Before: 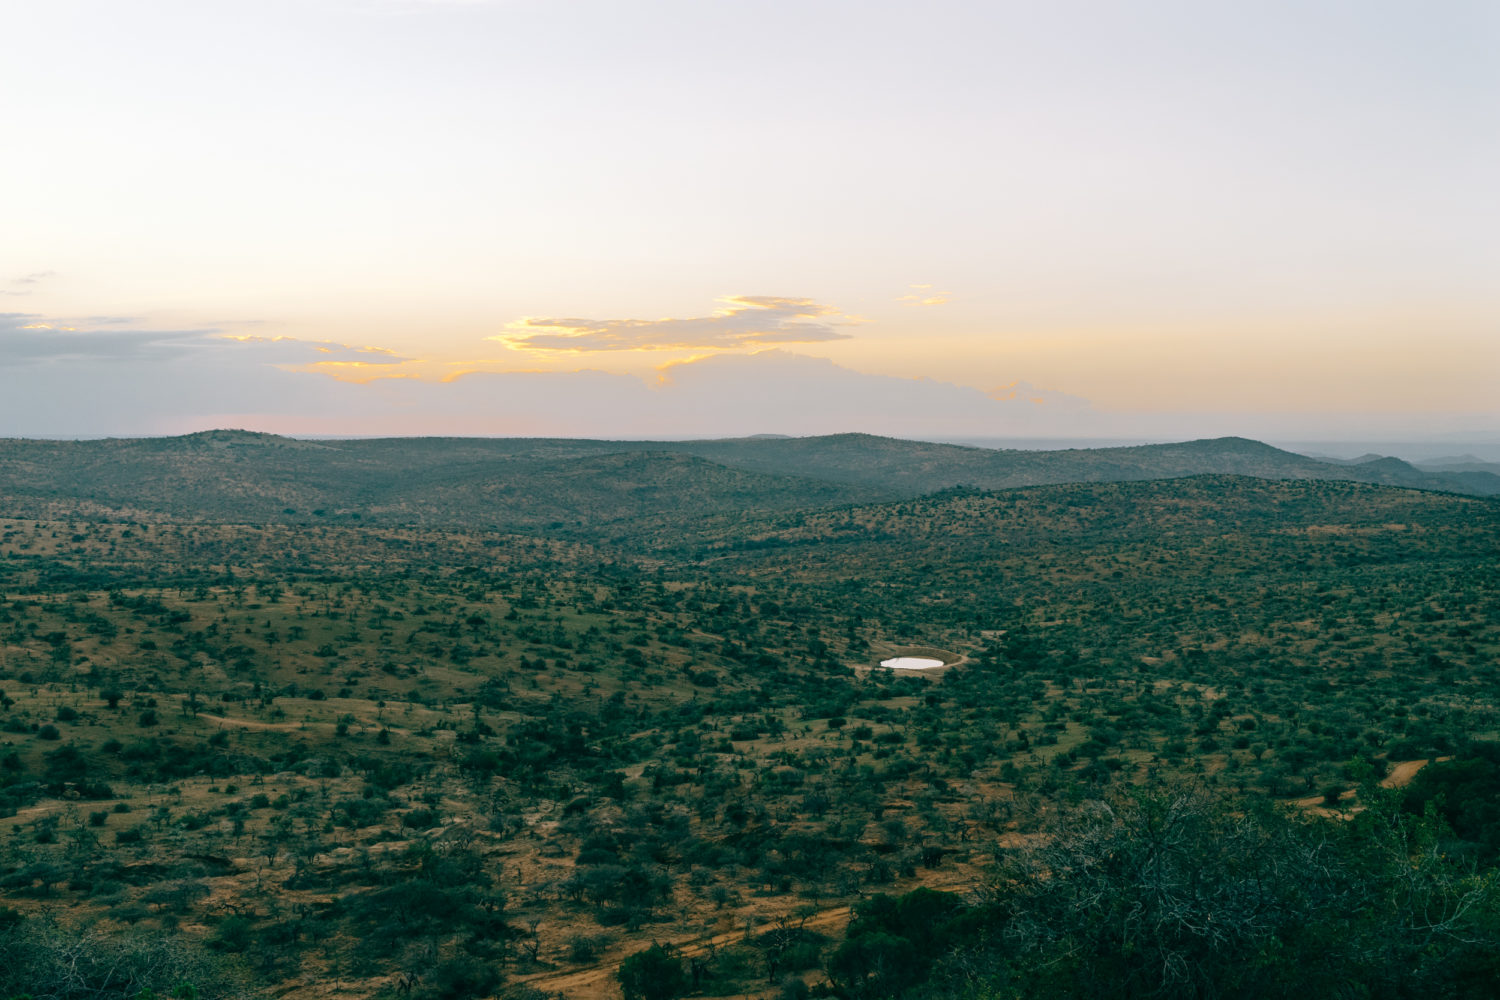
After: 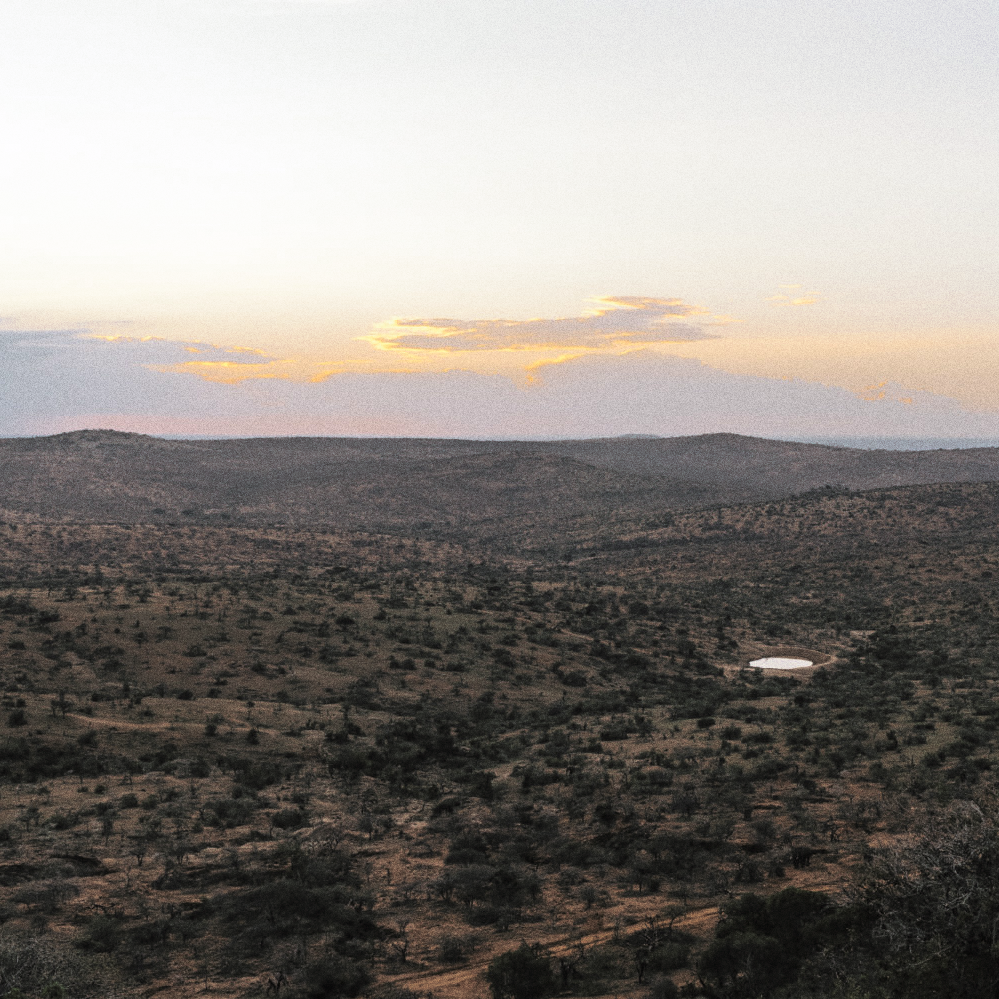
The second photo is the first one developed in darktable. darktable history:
grain: coarseness 0.09 ISO, strength 40%
crop and rotate: left 8.786%, right 24.548%
white balance: red 1.009, blue 1.027
split-toning: shadows › saturation 0.2
